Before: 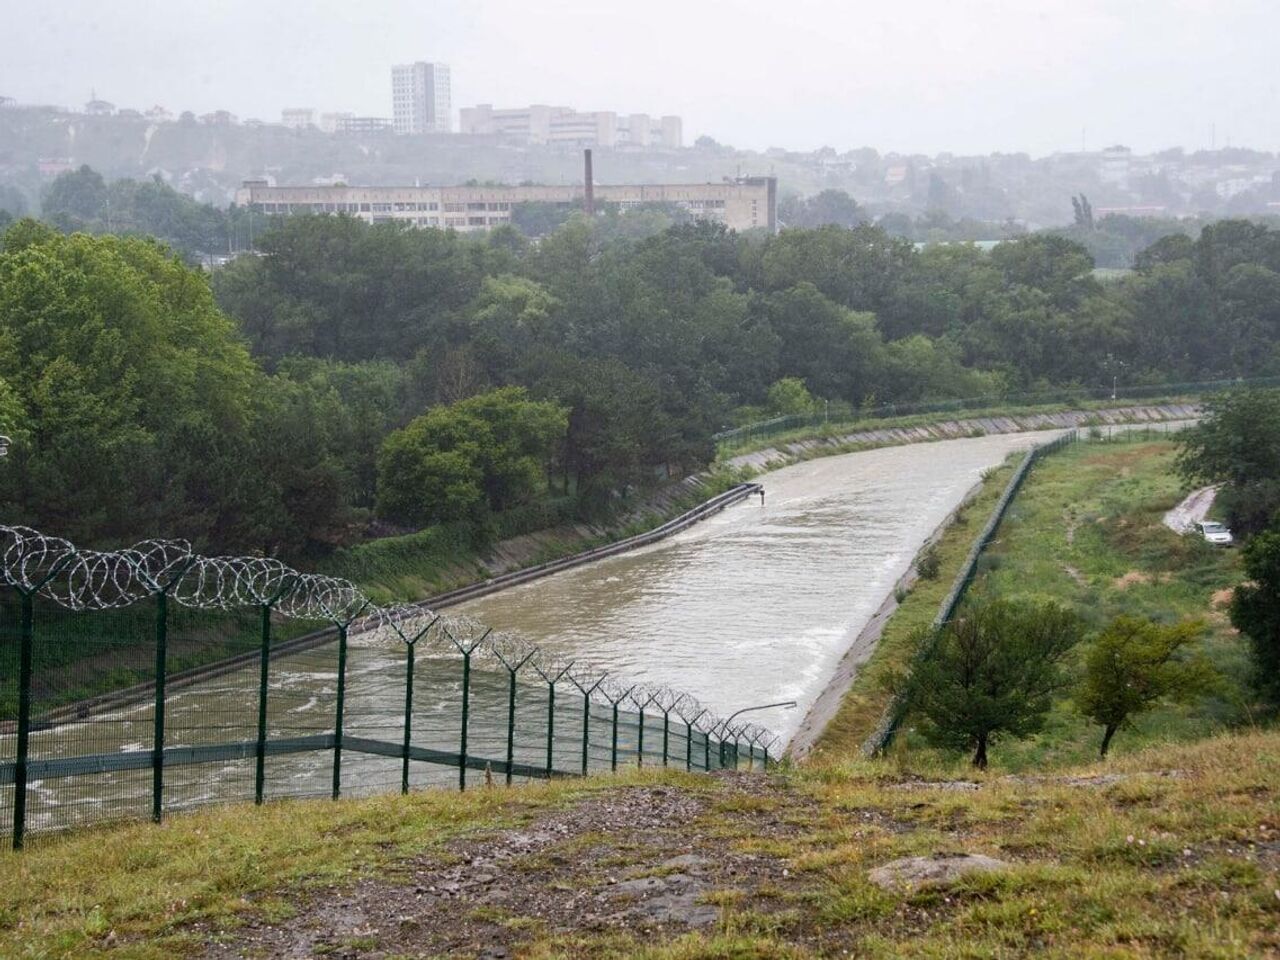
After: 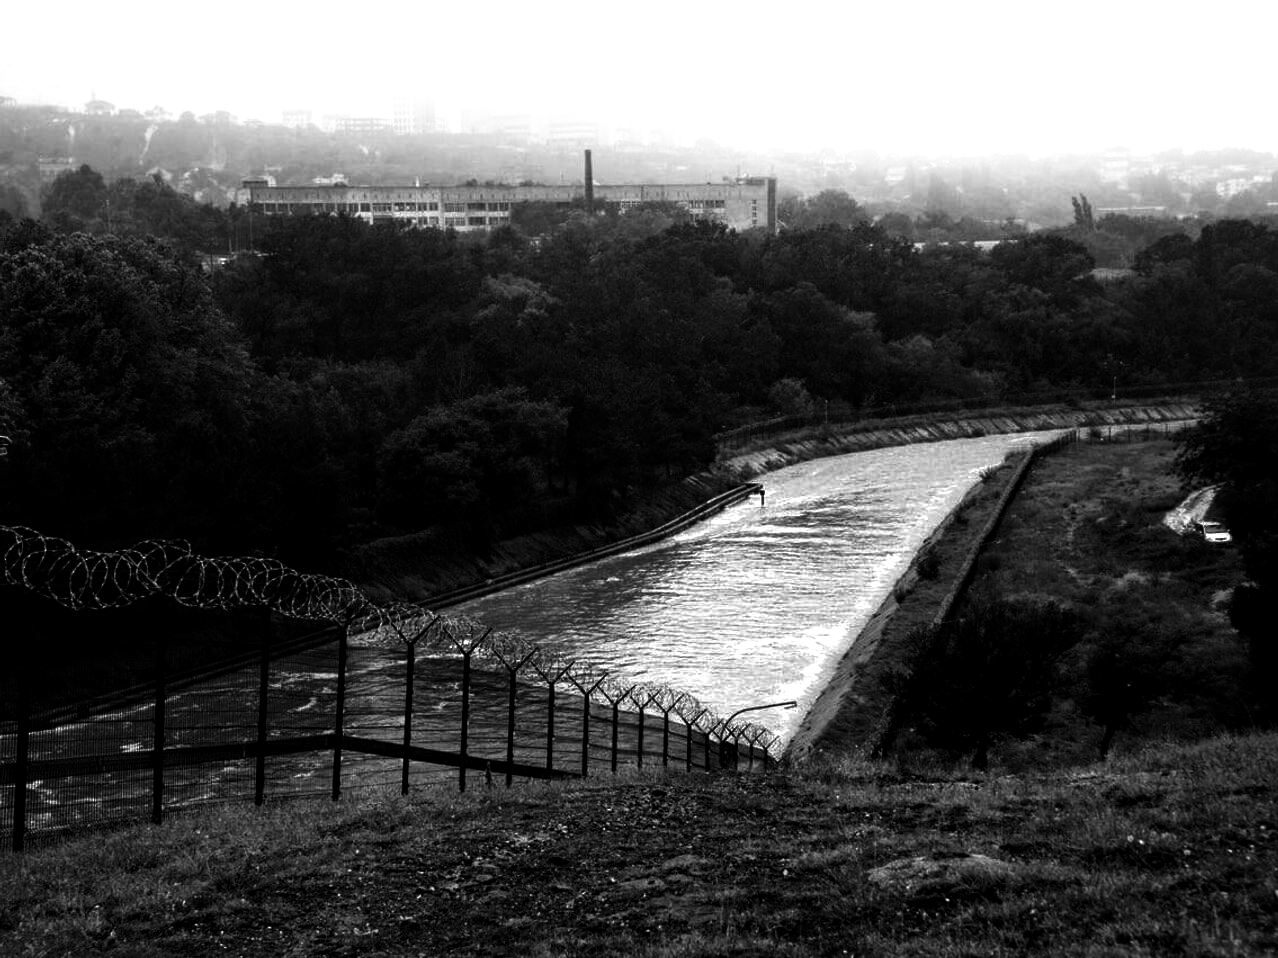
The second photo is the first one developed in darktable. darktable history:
local contrast: mode bilateral grid, contrast 20, coarseness 50, detail 120%, midtone range 0.2
white balance: red 1.138, green 0.996, blue 0.812
shadows and highlights: shadows -21.3, highlights 100, soften with gaussian
crop: top 0.05%, bottom 0.098%
tone equalizer: -8 EV -0.417 EV, -7 EV -0.389 EV, -6 EV -0.333 EV, -5 EV -0.222 EV, -3 EV 0.222 EV, -2 EV 0.333 EV, -1 EV 0.389 EV, +0 EV 0.417 EV, edges refinement/feathering 500, mask exposure compensation -1.57 EV, preserve details no
contrast brightness saturation: contrast 0.02, brightness -1, saturation -1
